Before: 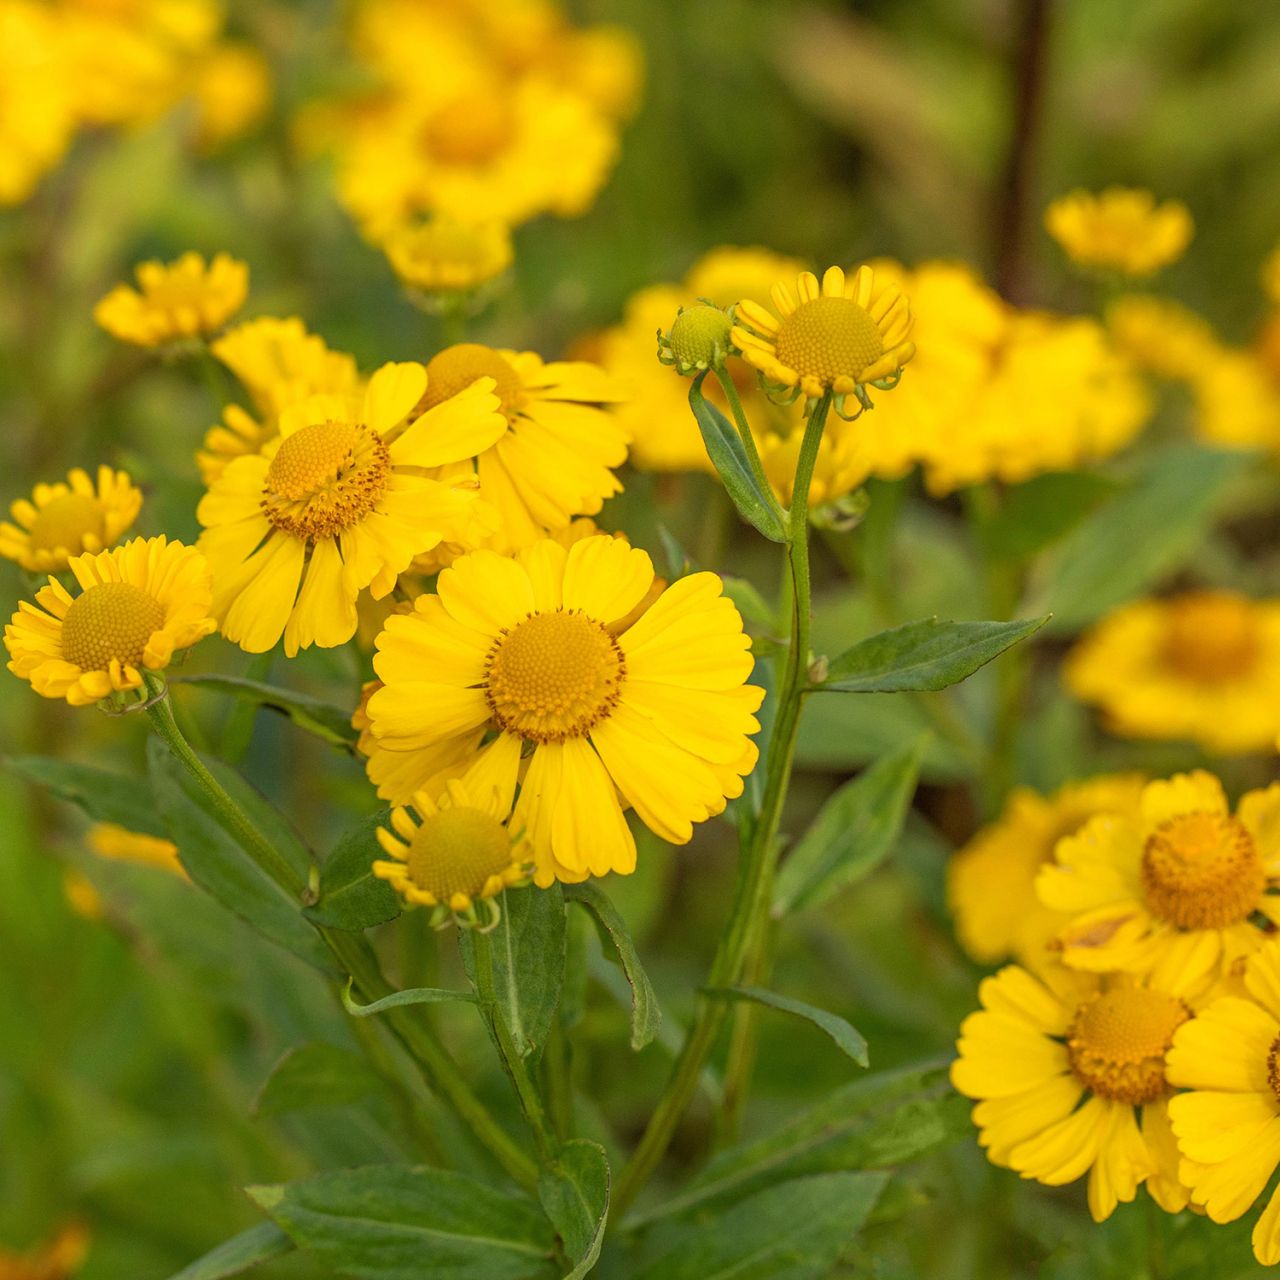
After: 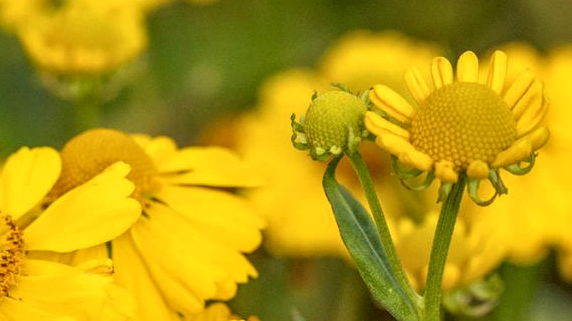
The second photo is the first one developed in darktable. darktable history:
crop: left 28.64%, top 16.832%, right 26.637%, bottom 58.055%
local contrast: detail 130%
